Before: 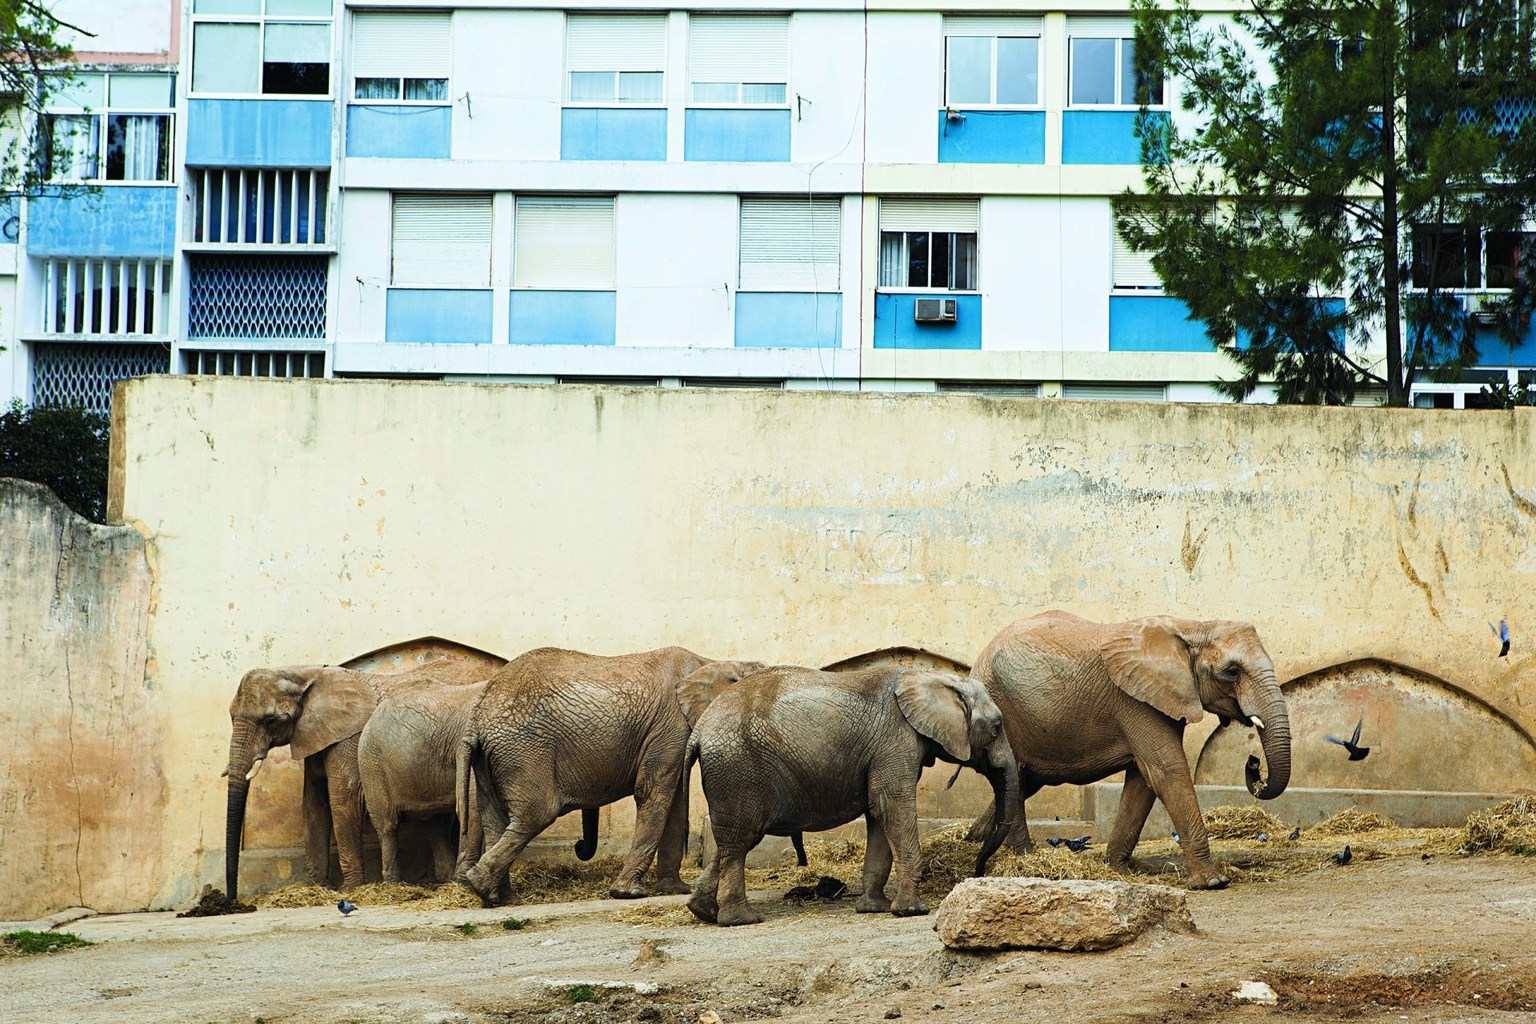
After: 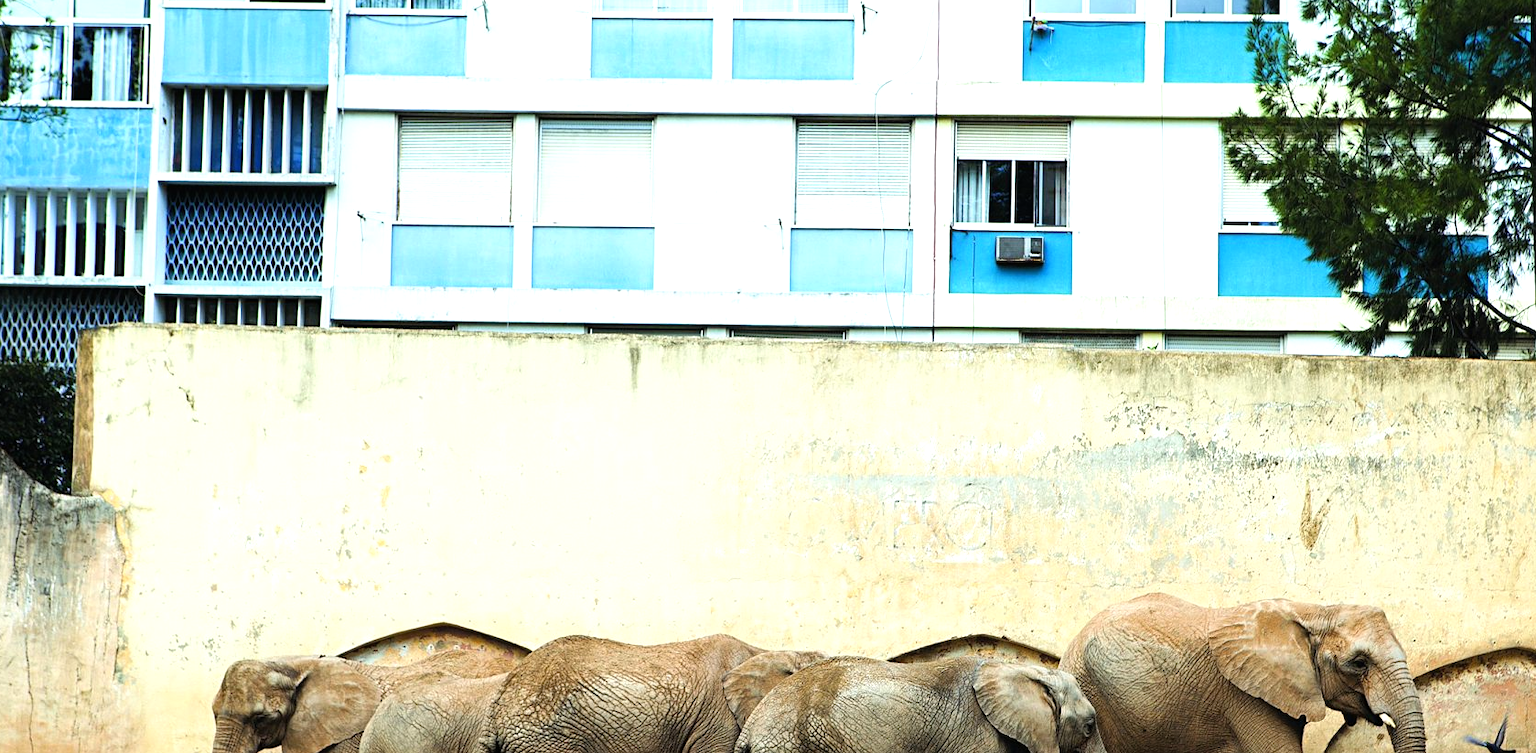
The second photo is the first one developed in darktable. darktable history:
crop: left 2.88%, top 8.985%, right 9.621%, bottom 26.595%
tone equalizer: -8 EV -0.404 EV, -7 EV -0.373 EV, -6 EV -0.324 EV, -5 EV -0.228 EV, -3 EV 0.247 EV, -2 EV 0.314 EV, -1 EV 0.385 EV, +0 EV 0.419 EV
